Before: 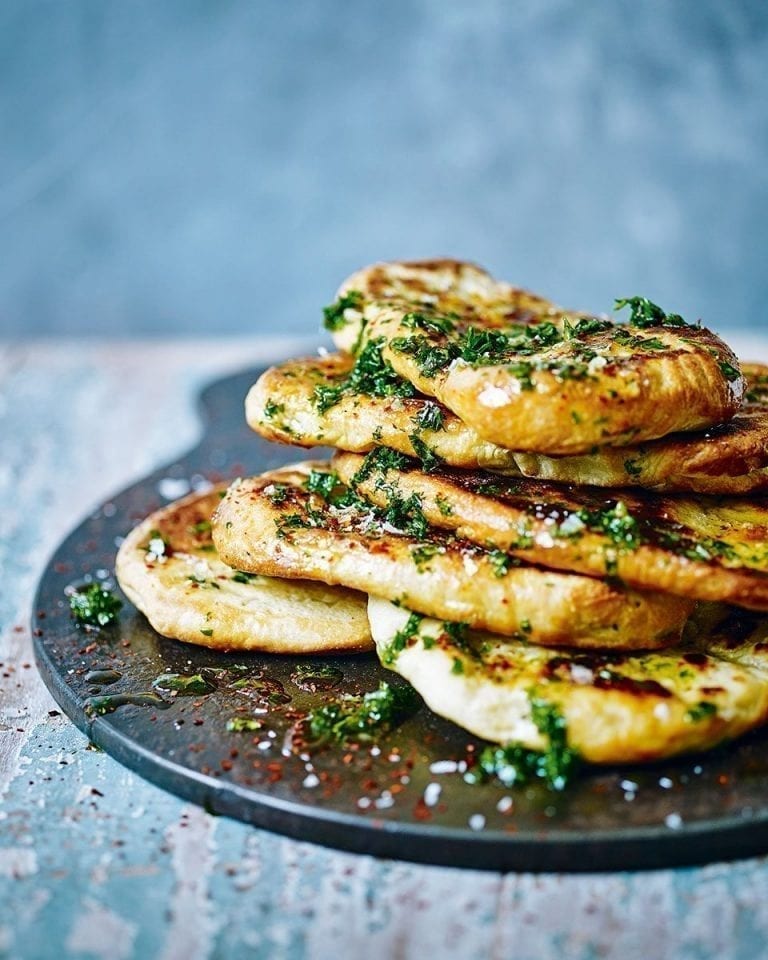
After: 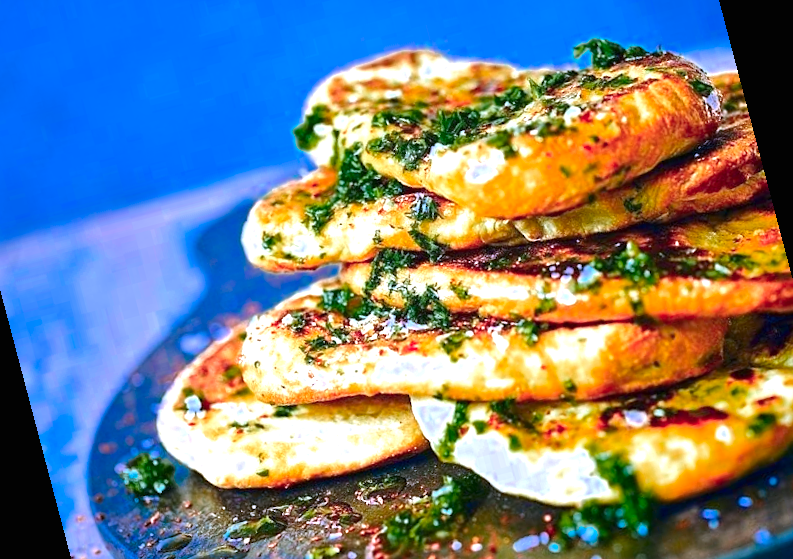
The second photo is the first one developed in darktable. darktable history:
tone equalizer: on, module defaults
exposure: black level correction 0, exposure 1.1 EV, compensate highlight preservation false
white balance: red 0.967, blue 1.119, emerald 0.756
color zones: curves: ch0 [(0, 0.553) (0.123, 0.58) (0.23, 0.419) (0.468, 0.155) (0.605, 0.132) (0.723, 0.063) (0.833, 0.172) (0.921, 0.468)]; ch1 [(0.025, 0.645) (0.229, 0.584) (0.326, 0.551) (0.537, 0.446) (0.599, 0.911) (0.708, 1) (0.805, 0.944)]; ch2 [(0.086, 0.468) (0.254, 0.464) (0.638, 0.564) (0.702, 0.592) (0.768, 0.564)]
rotate and perspective: rotation -14.8°, crop left 0.1, crop right 0.903, crop top 0.25, crop bottom 0.748
